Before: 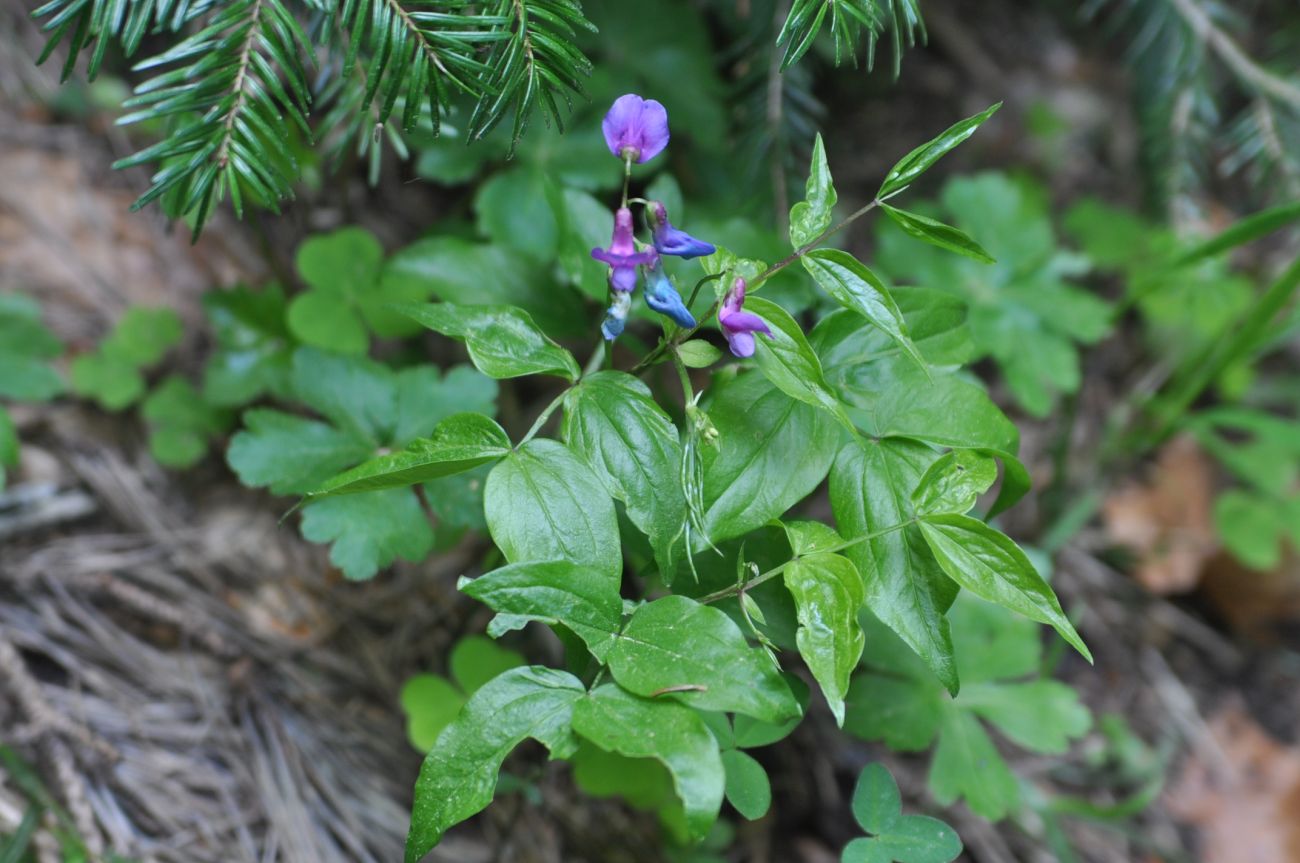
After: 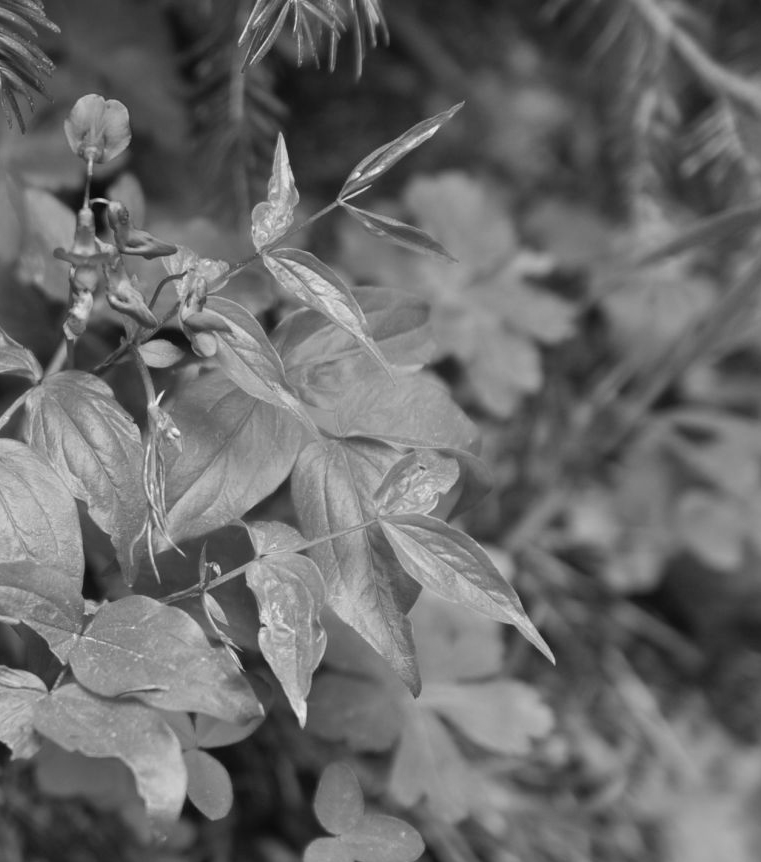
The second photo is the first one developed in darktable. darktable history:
monochrome: on, module defaults
crop: left 41.402%
